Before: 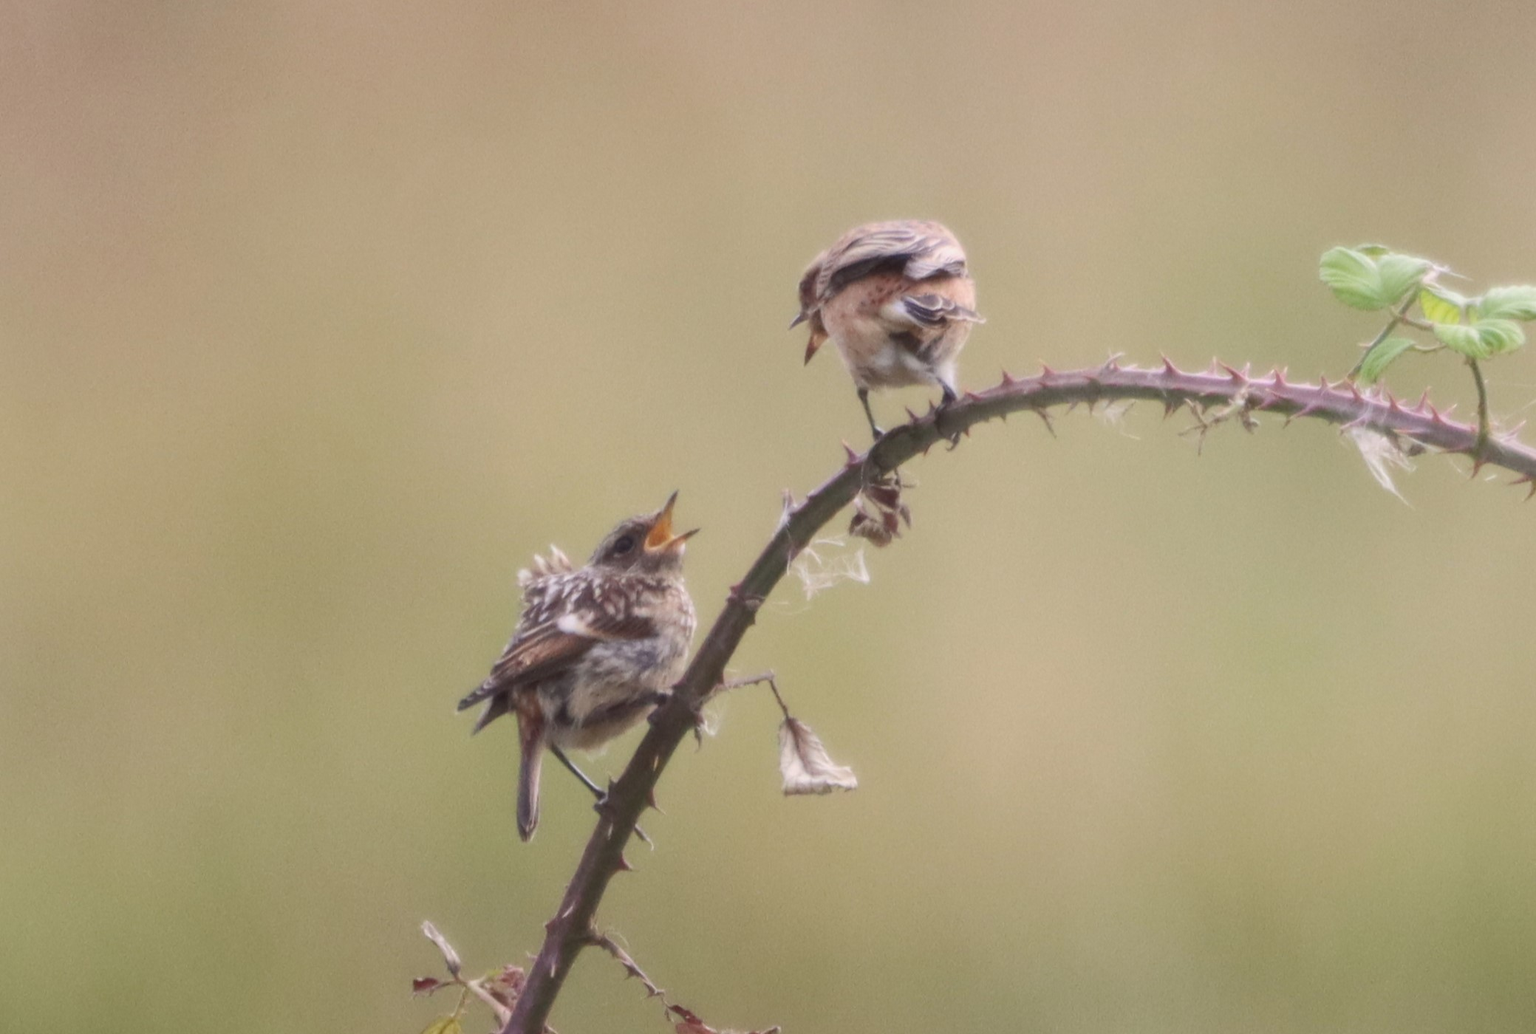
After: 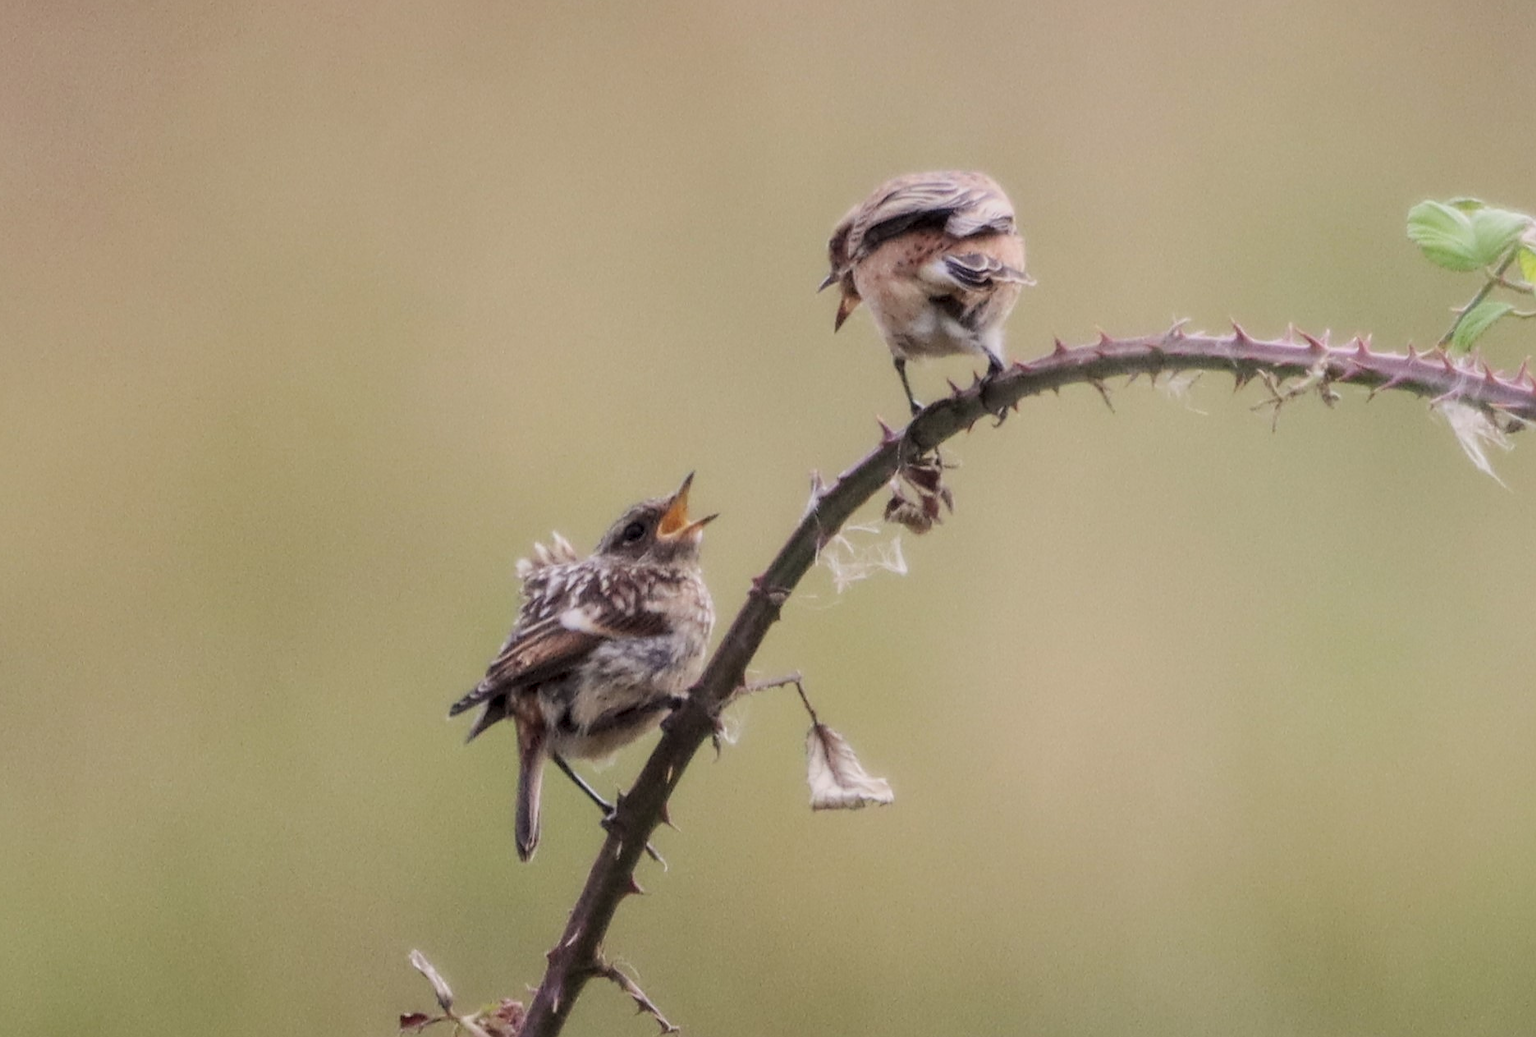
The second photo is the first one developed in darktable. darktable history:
filmic rgb: black relative exposure -7.77 EV, white relative exposure 4.45 EV, hardness 3.76, latitude 49.43%, contrast 1.101
local contrast: on, module defaults
crop: left 3.508%, top 6.43%, right 6.48%, bottom 3.263%
contrast brightness saturation: contrast -0.024, brightness -0.012, saturation 0.028
sharpen: on, module defaults
